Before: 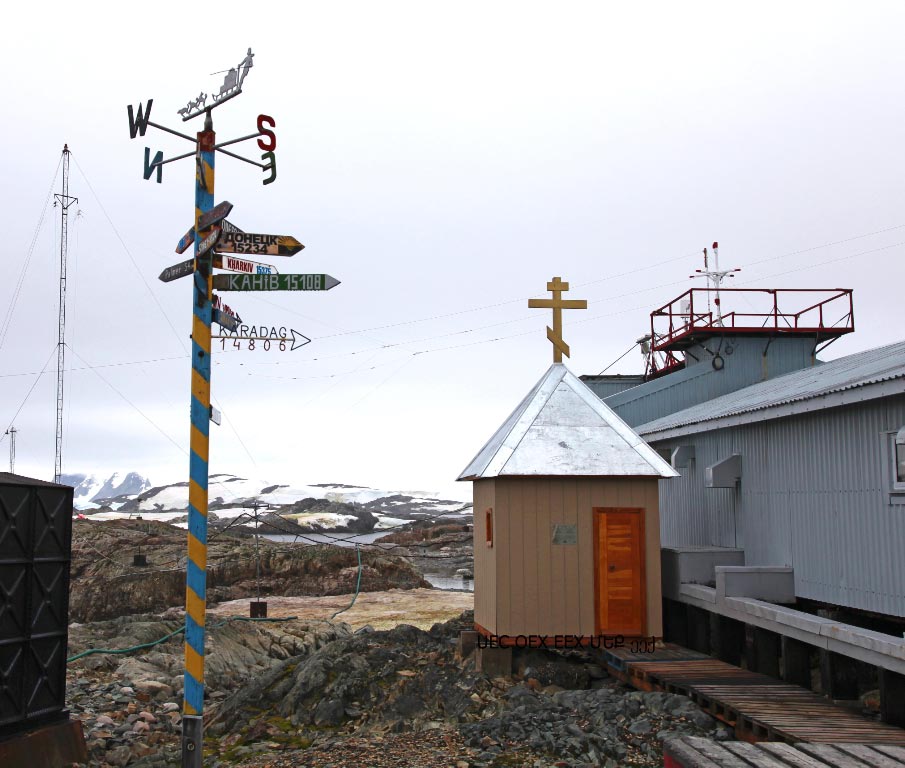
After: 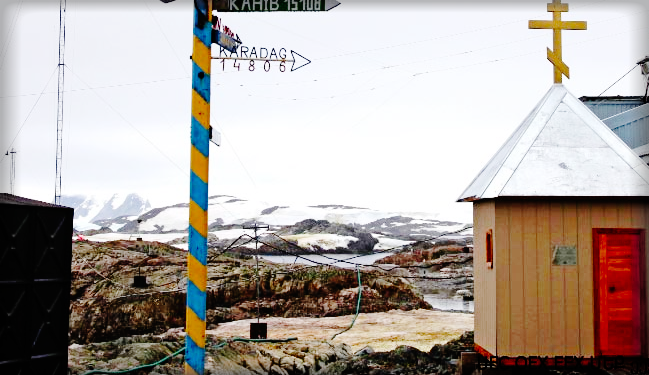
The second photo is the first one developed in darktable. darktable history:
crop: top 36.378%, right 28.284%, bottom 14.671%
vignetting: fall-off start 93.46%, fall-off radius 6.11%, automatic ratio true, width/height ratio 1.33, shape 0.048, unbound false
base curve: curves: ch0 [(0, 0) (0.036, 0.01) (0.123, 0.254) (0.258, 0.504) (0.507, 0.748) (1, 1)], preserve colors none
